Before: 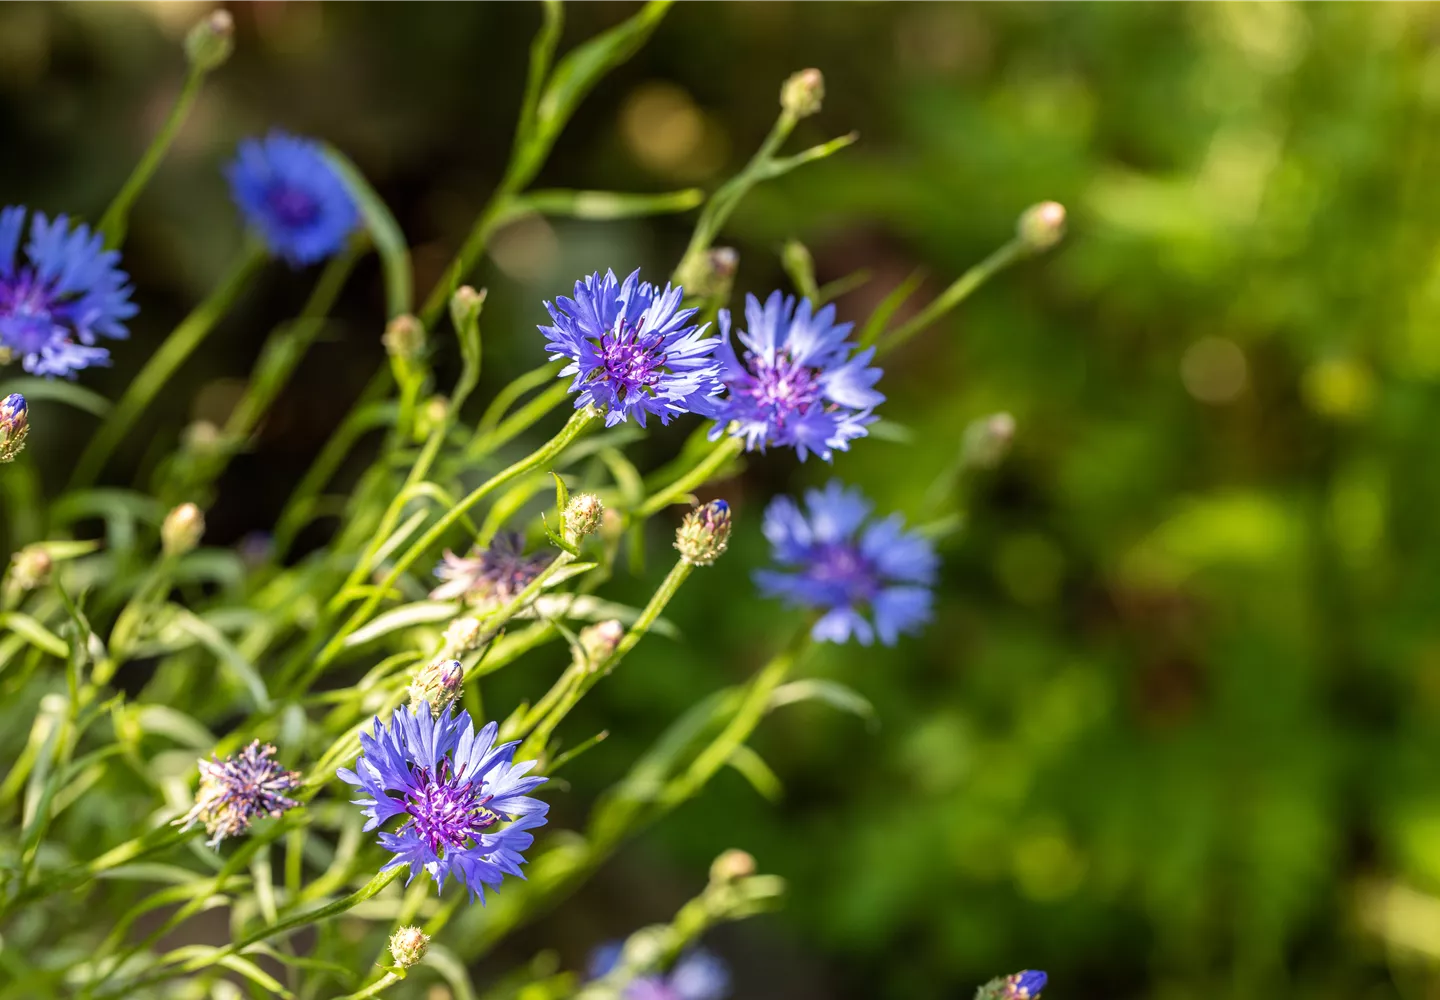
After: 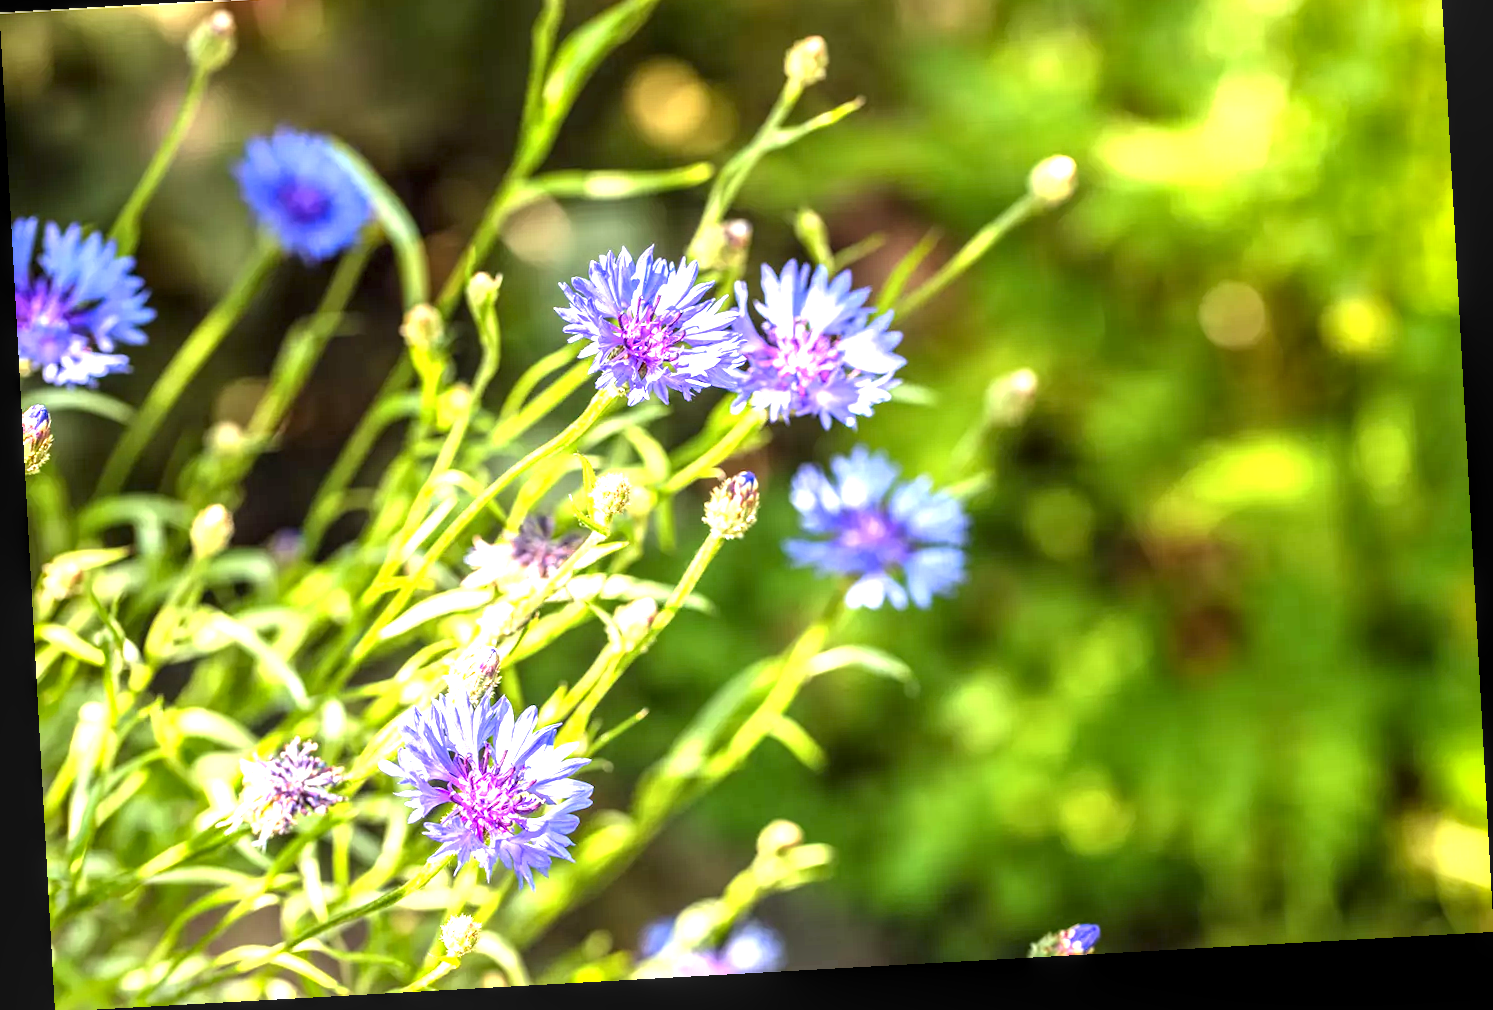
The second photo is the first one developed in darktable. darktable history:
local contrast: detail 130%
crop and rotate: top 6.25%
exposure: black level correction 0, exposure 1.675 EV, compensate exposure bias true, compensate highlight preservation false
rotate and perspective: rotation -3.18°, automatic cropping off
